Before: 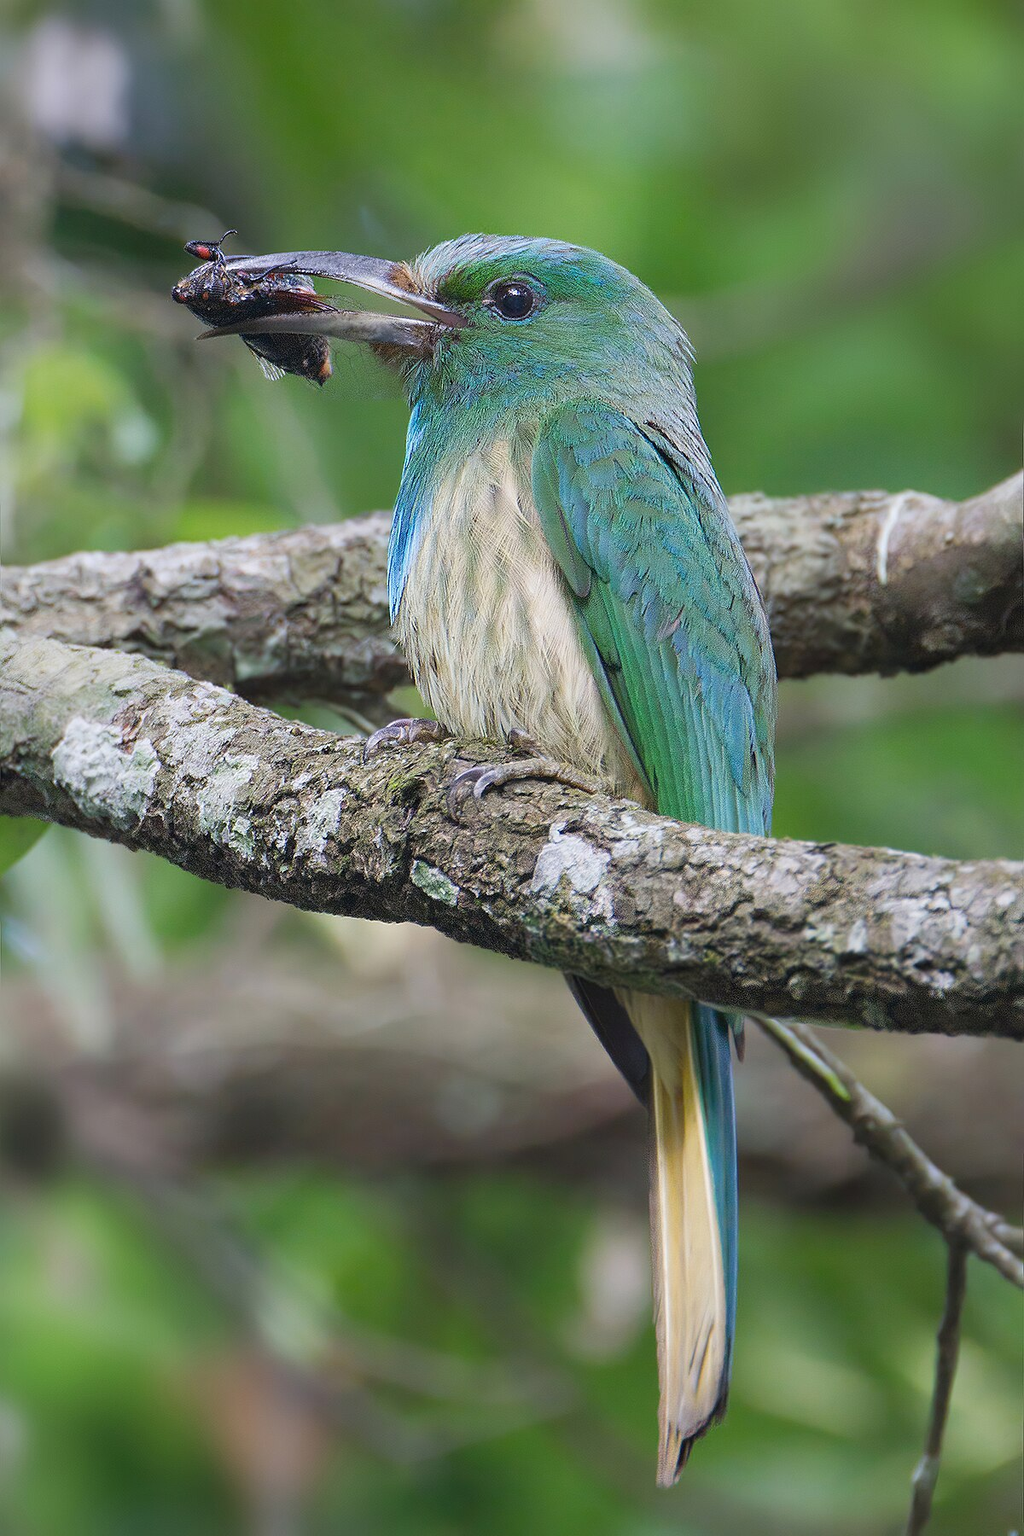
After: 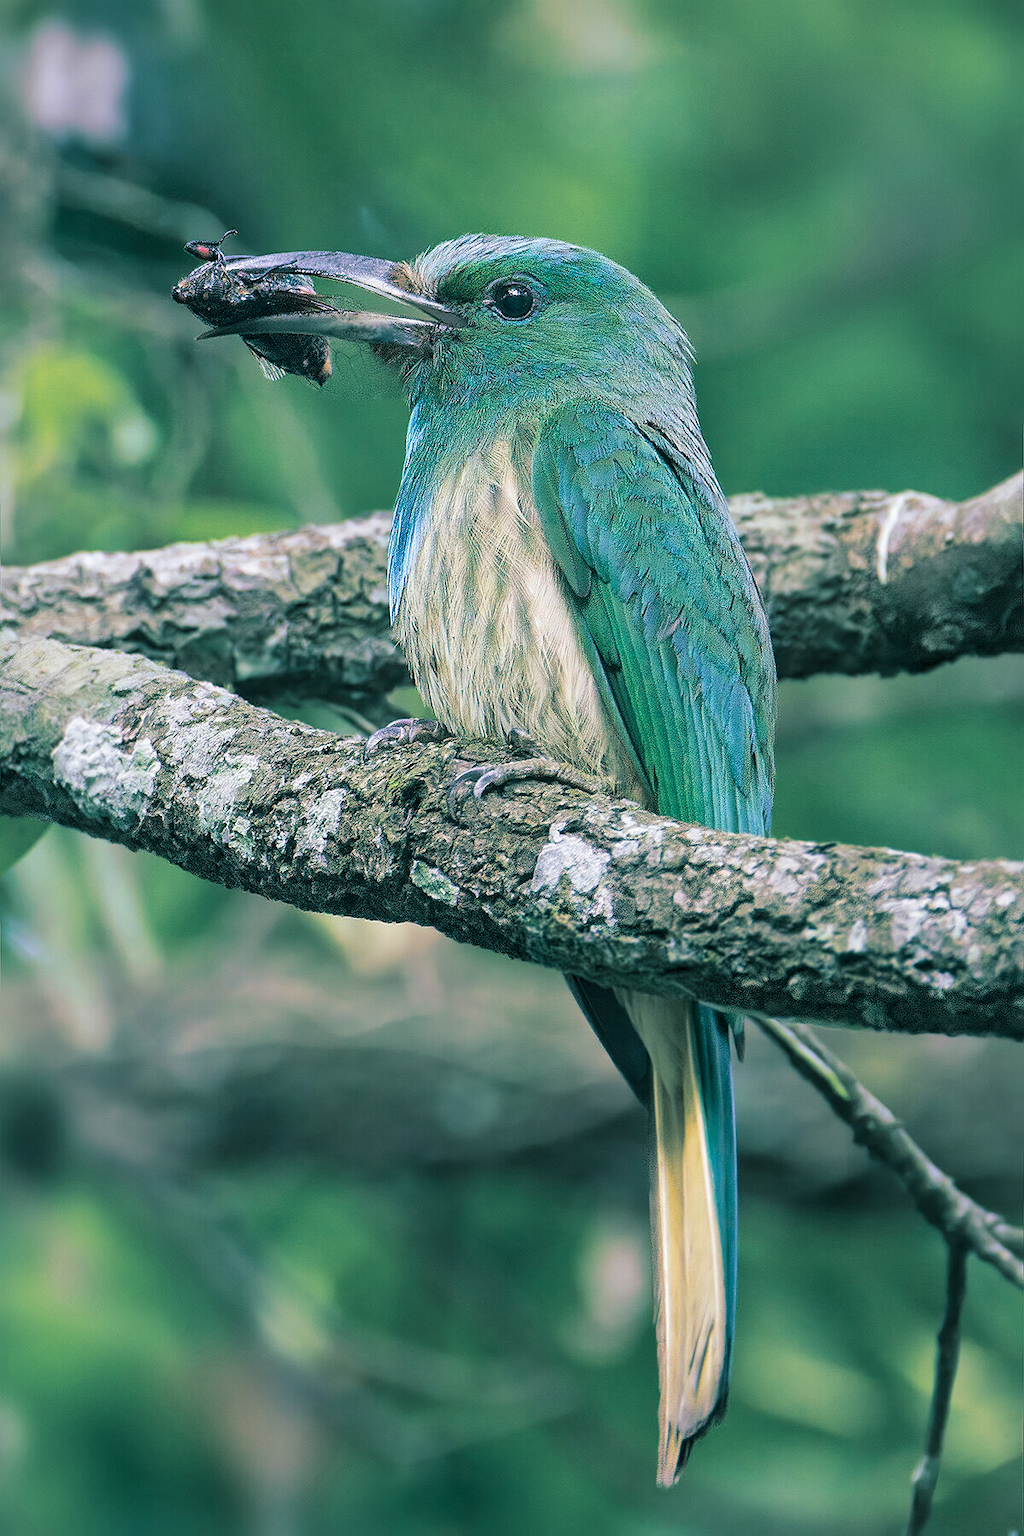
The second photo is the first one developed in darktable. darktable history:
white balance: emerald 1
local contrast: mode bilateral grid, contrast 20, coarseness 20, detail 150%, midtone range 0.2
split-toning: shadows › hue 183.6°, shadows › saturation 0.52, highlights › hue 0°, highlights › saturation 0
velvia: on, module defaults
